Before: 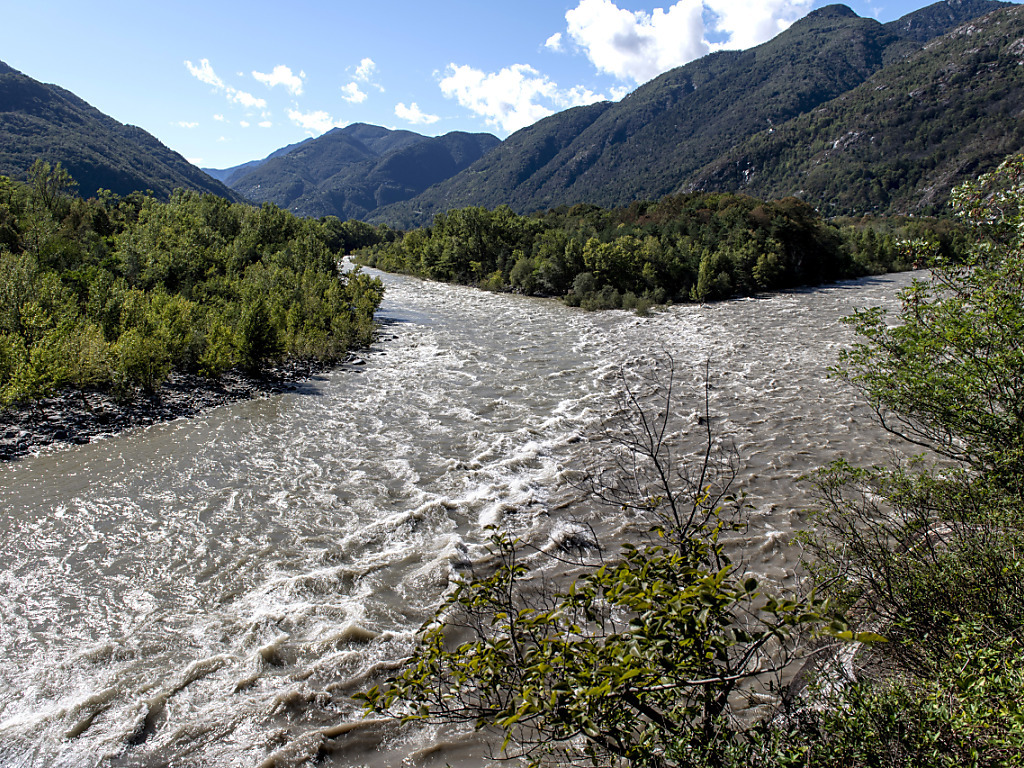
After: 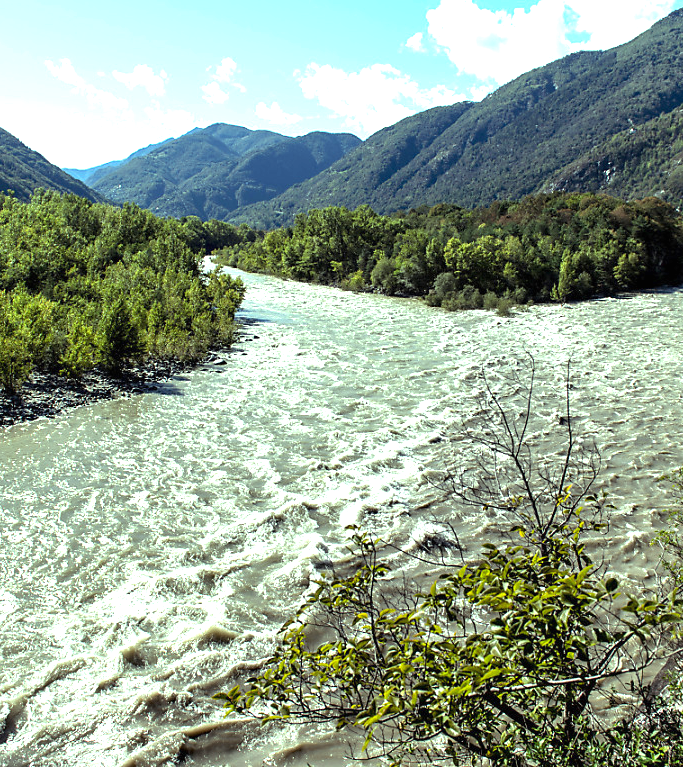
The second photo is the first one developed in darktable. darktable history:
exposure: black level correction 0, exposure 1 EV, compensate highlight preservation false
crop and rotate: left 13.598%, right 19.686%
color balance rgb: highlights gain › luminance 15.3%, highlights gain › chroma 7.125%, highlights gain › hue 127.73°, perceptual saturation grading › global saturation 0.78%
